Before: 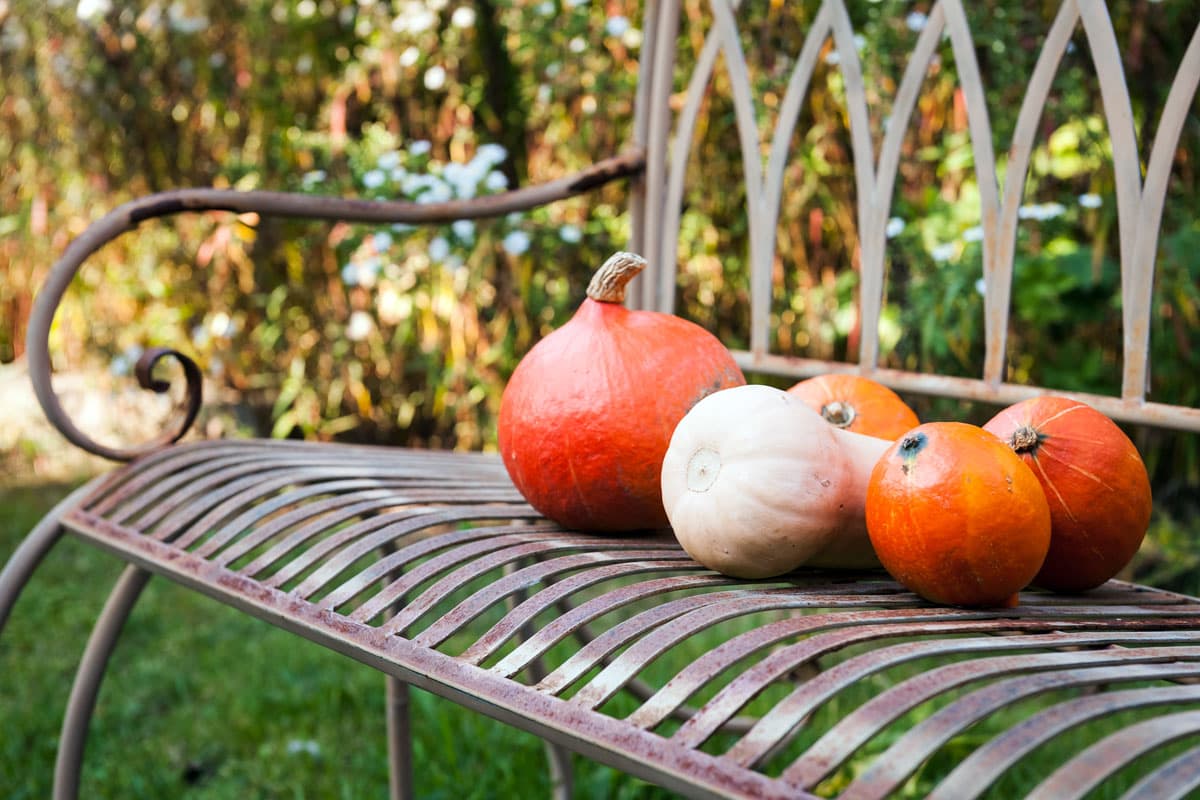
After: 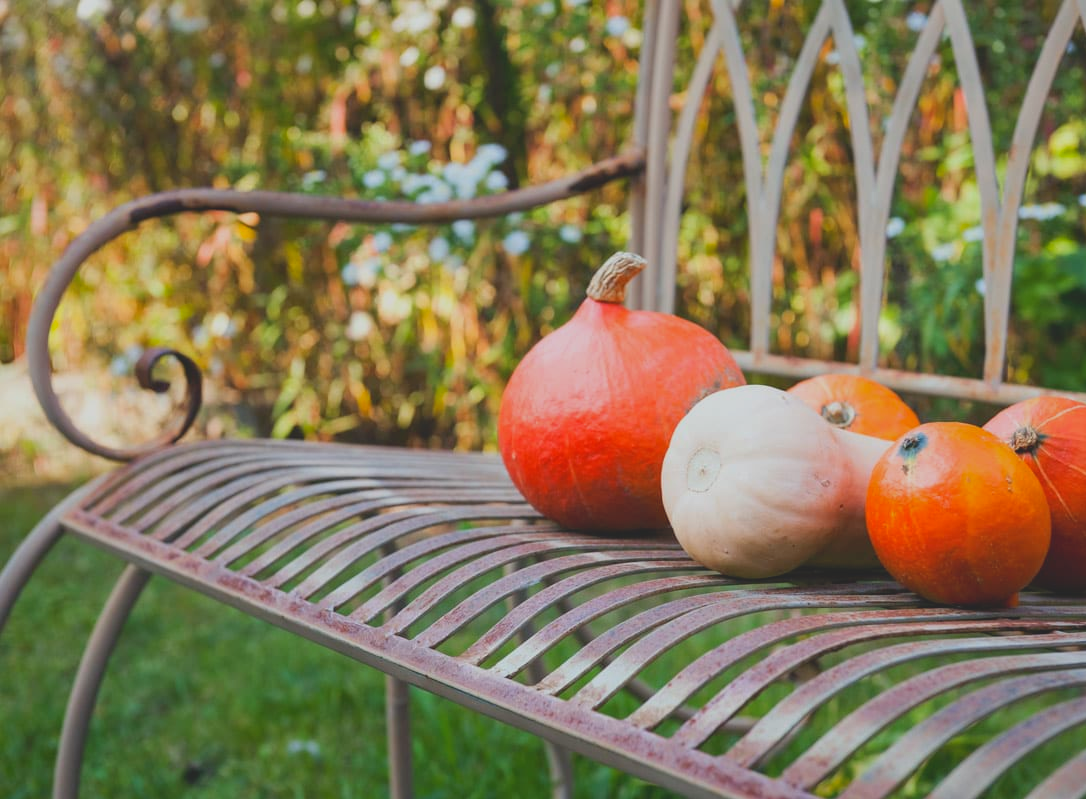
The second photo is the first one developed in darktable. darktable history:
crop: right 9.478%, bottom 0.048%
contrast brightness saturation: contrast -0.297
